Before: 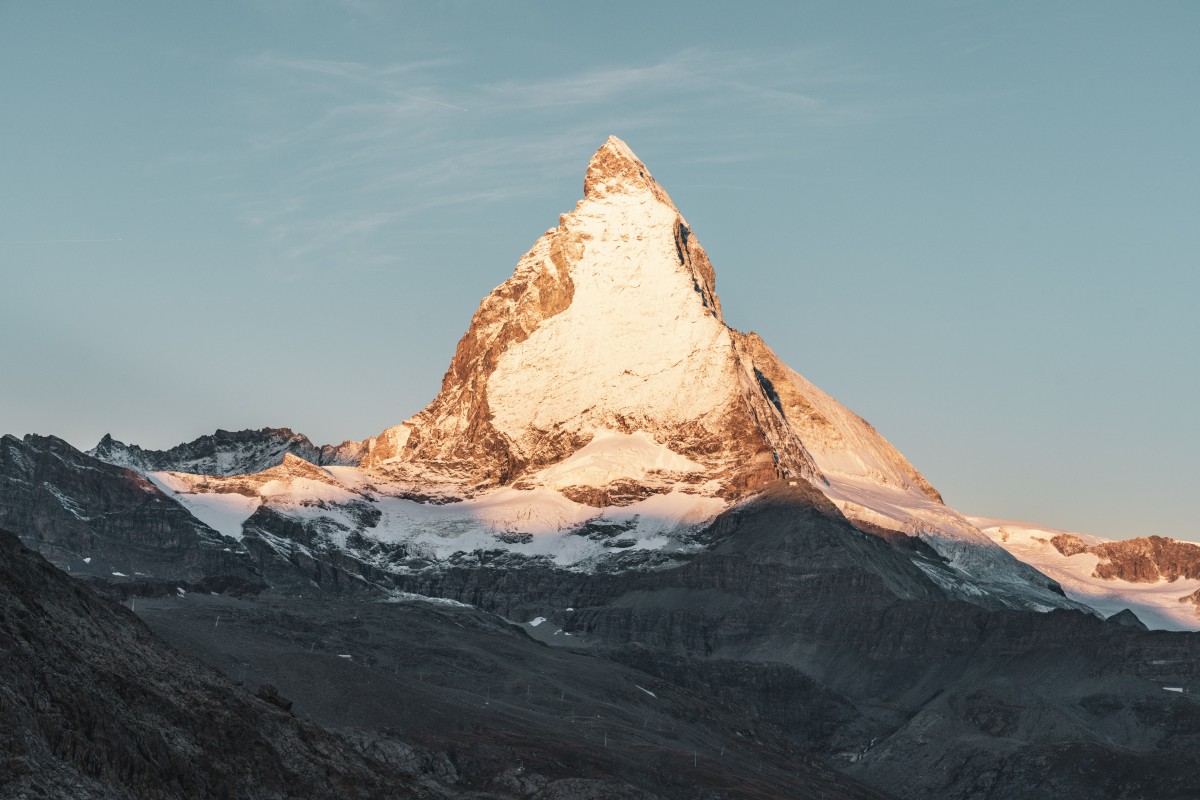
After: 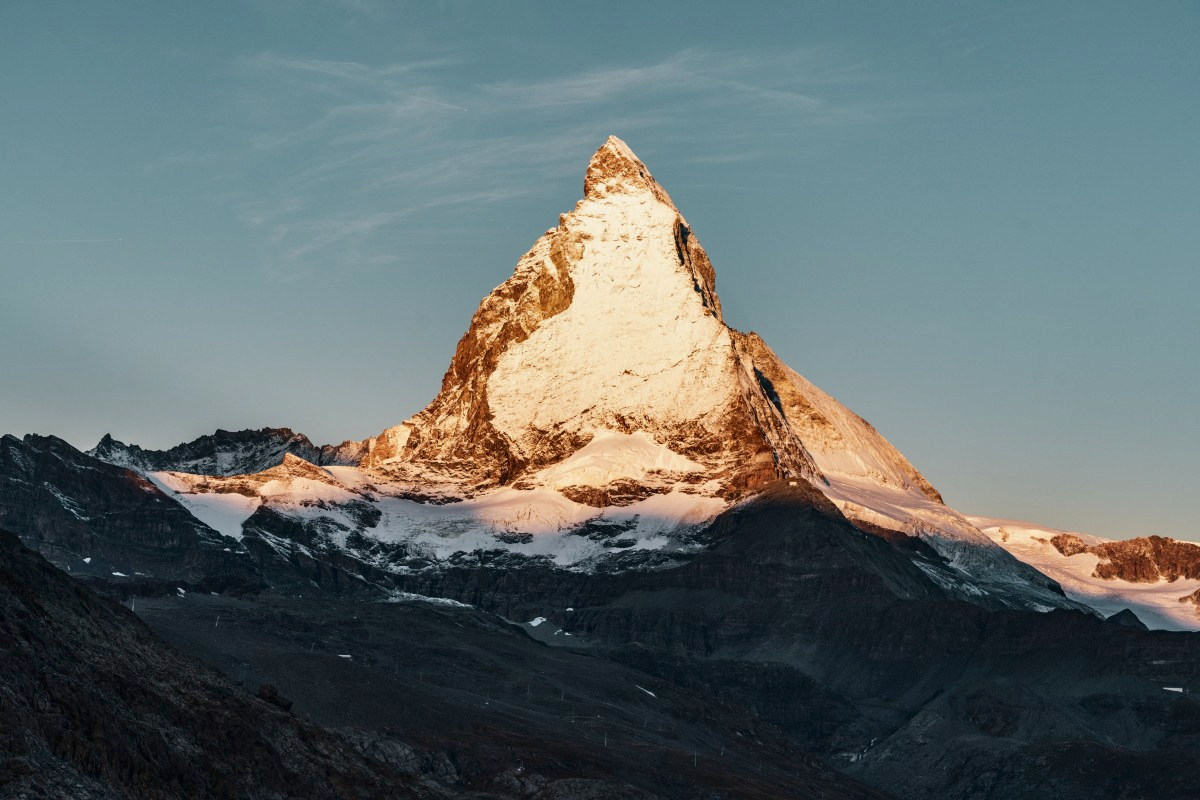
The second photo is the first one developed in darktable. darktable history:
shadows and highlights: shadows 43.64, white point adjustment -1.29, soften with gaussian
contrast brightness saturation: contrast 0.13, brightness -0.23, saturation 0.143
